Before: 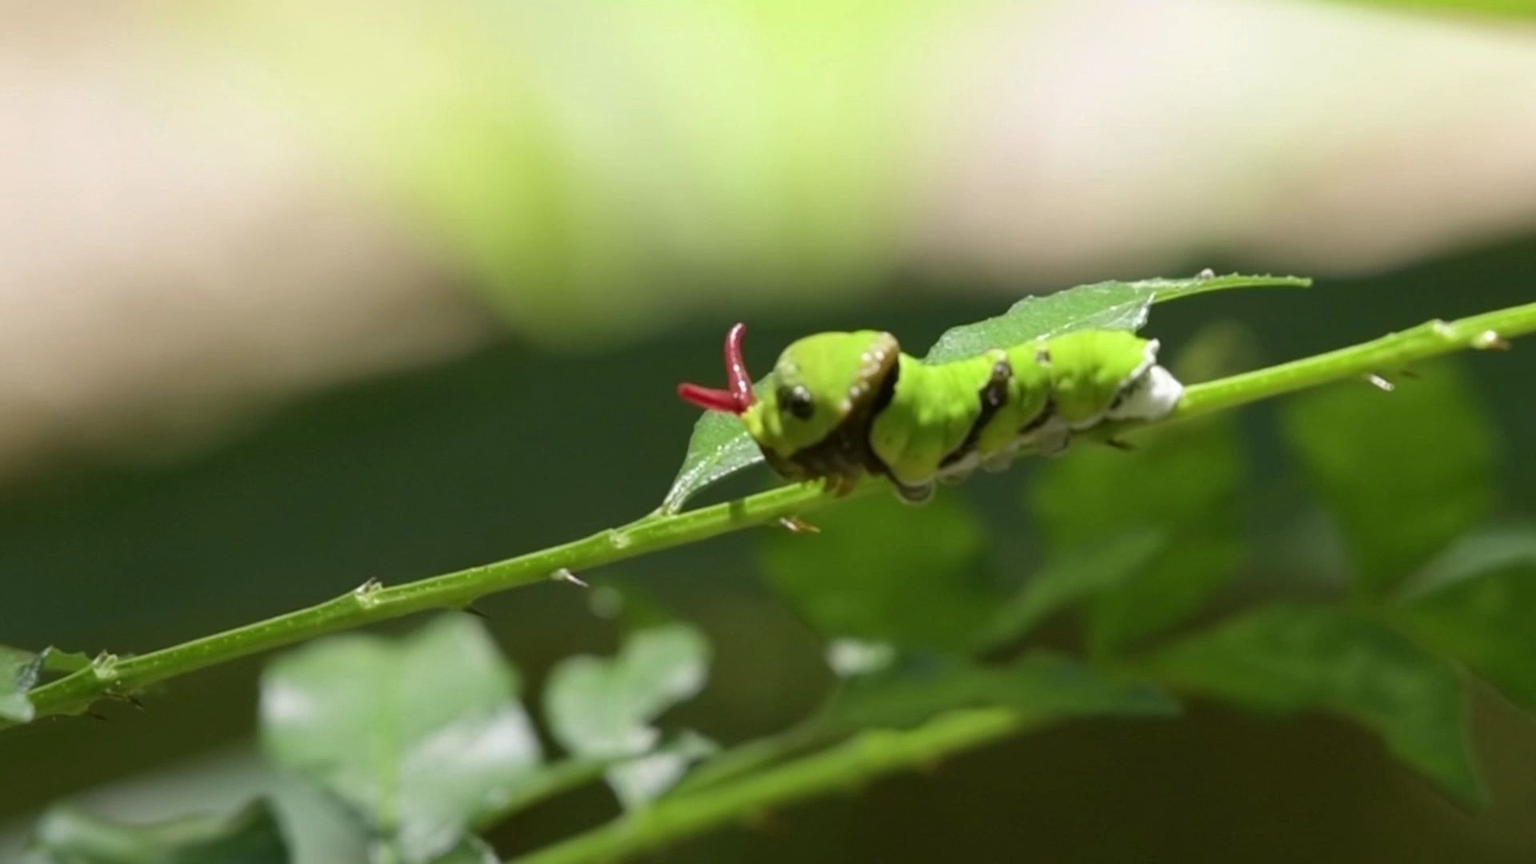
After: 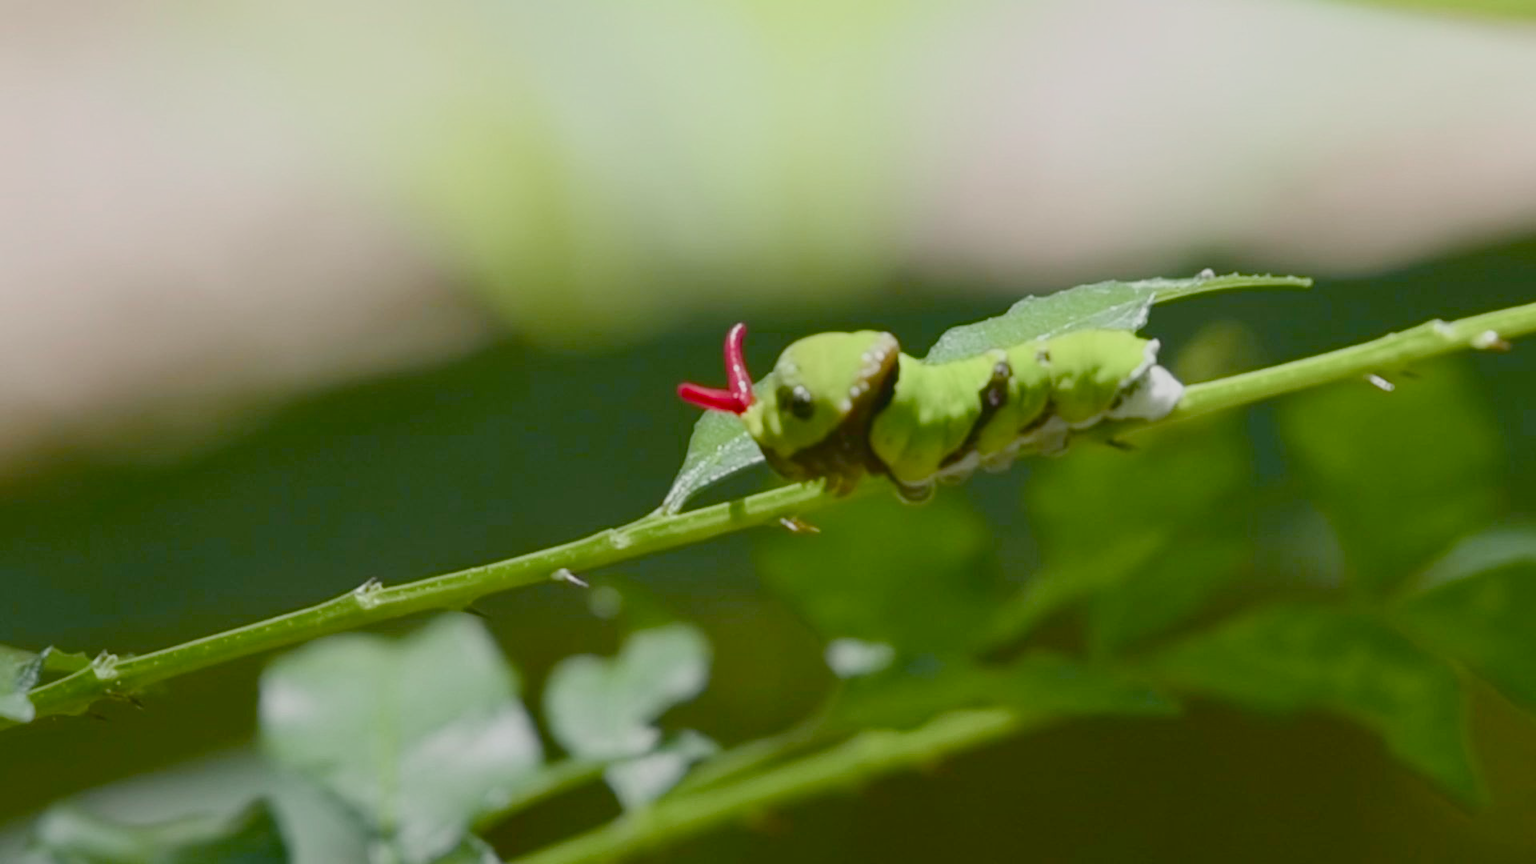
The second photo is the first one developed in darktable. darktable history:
tone curve: curves: ch0 [(0, 0.023) (0.217, 0.19) (0.754, 0.801) (1, 0.977)]; ch1 [(0, 0) (0.392, 0.398) (0.5, 0.5) (0.521, 0.529) (0.56, 0.592) (1, 1)]; ch2 [(0, 0) (0.5, 0.5) (0.579, 0.561) (0.65, 0.657) (1, 1)], color space Lab, independent channels, preserve colors none
color balance rgb: perceptual saturation grading › global saturation 20%, perceptual saturation grading › highlights -49.489%, perceptual saturation grading › shadows 24.543%, contrast -29.96%
